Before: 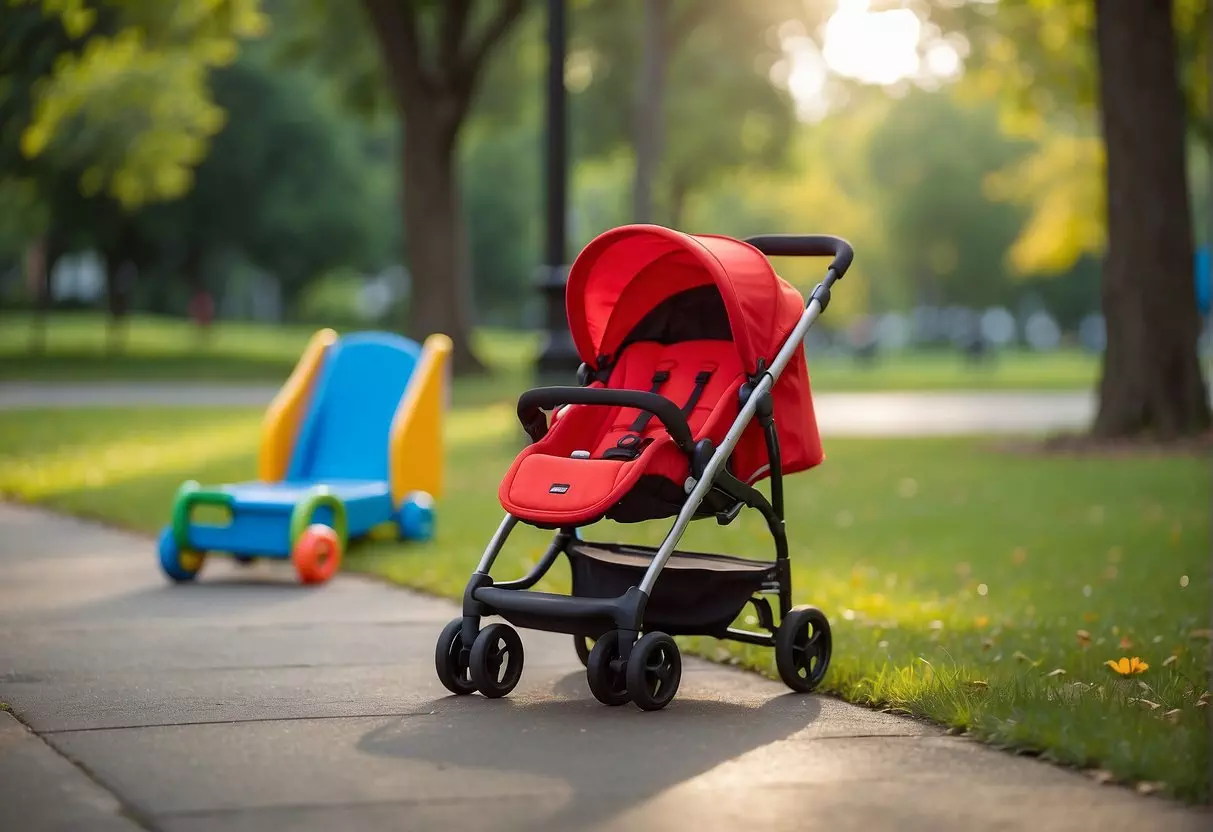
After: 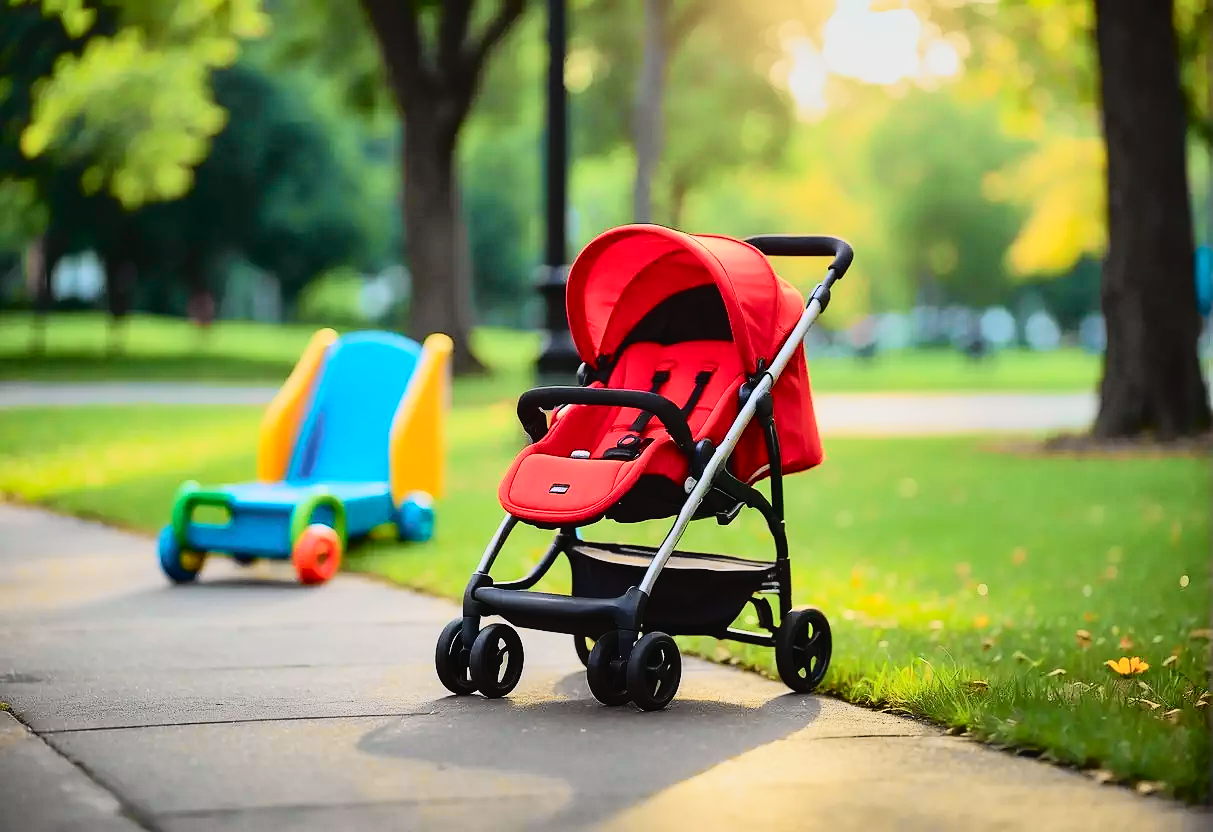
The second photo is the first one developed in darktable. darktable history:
exposure: compensate highlight preservation false
tone curve: curves: ch0 [(0, 0.022) (0.114, 0.088) (0.282, 0.316) (0.446, 0.511) (0.613, 0.693) (0.786, 0.843) (0.999, 0.949)]; ch1 [(0, 0) (0.395, 0.343) (0.463, 0.427) (0.486, 0.474) (0.503, 0.5) (0.535, 0.522) (0.555, 0.546) (0.594, 0.614) (0.755, 0.793) (1, 1)]; ch2 [(0, 0) (0.369, 0.388) (0.449, 0.431) (0.501, 0.5) (0.528, 0.517) (0.561, 0.598) (0.697, 0.721) (1, 1)], color space Lab, independent channels, preserve colors none
base curve: curves: ch0 [(0, 0) (0.032, 0.025) (0.121, 0.166) (0.206, 0.329) (0.605, 0.79) (1, 1)]
sharpen: radius 1.029
shadows and highlights: shadows 58.88, soften with gaussian
